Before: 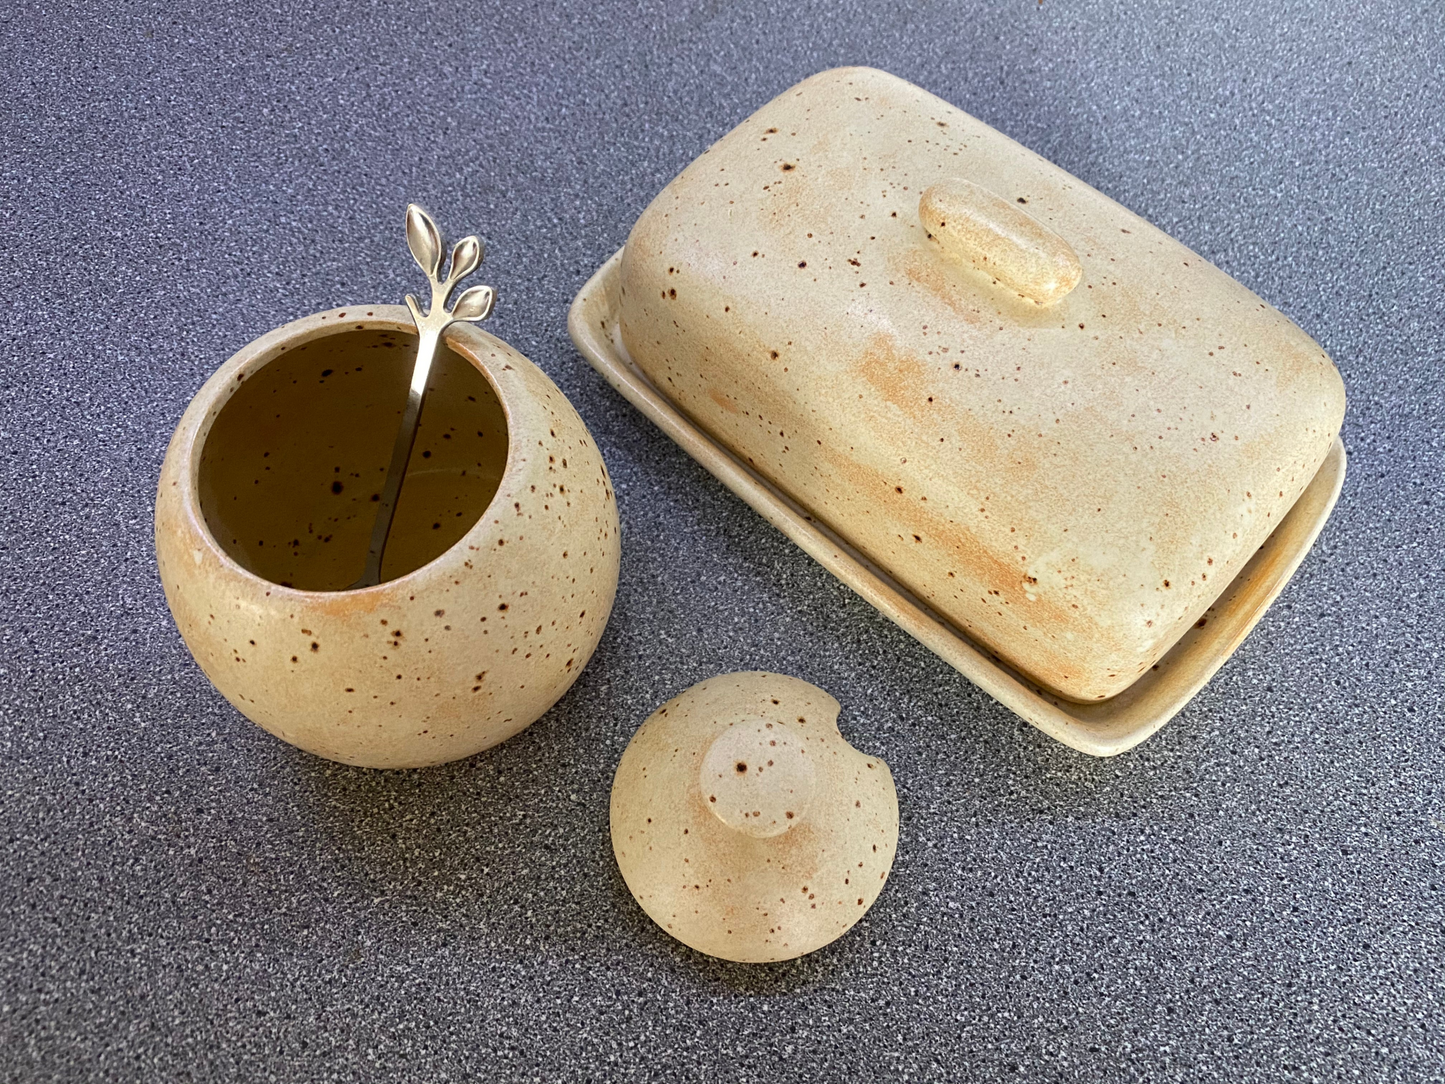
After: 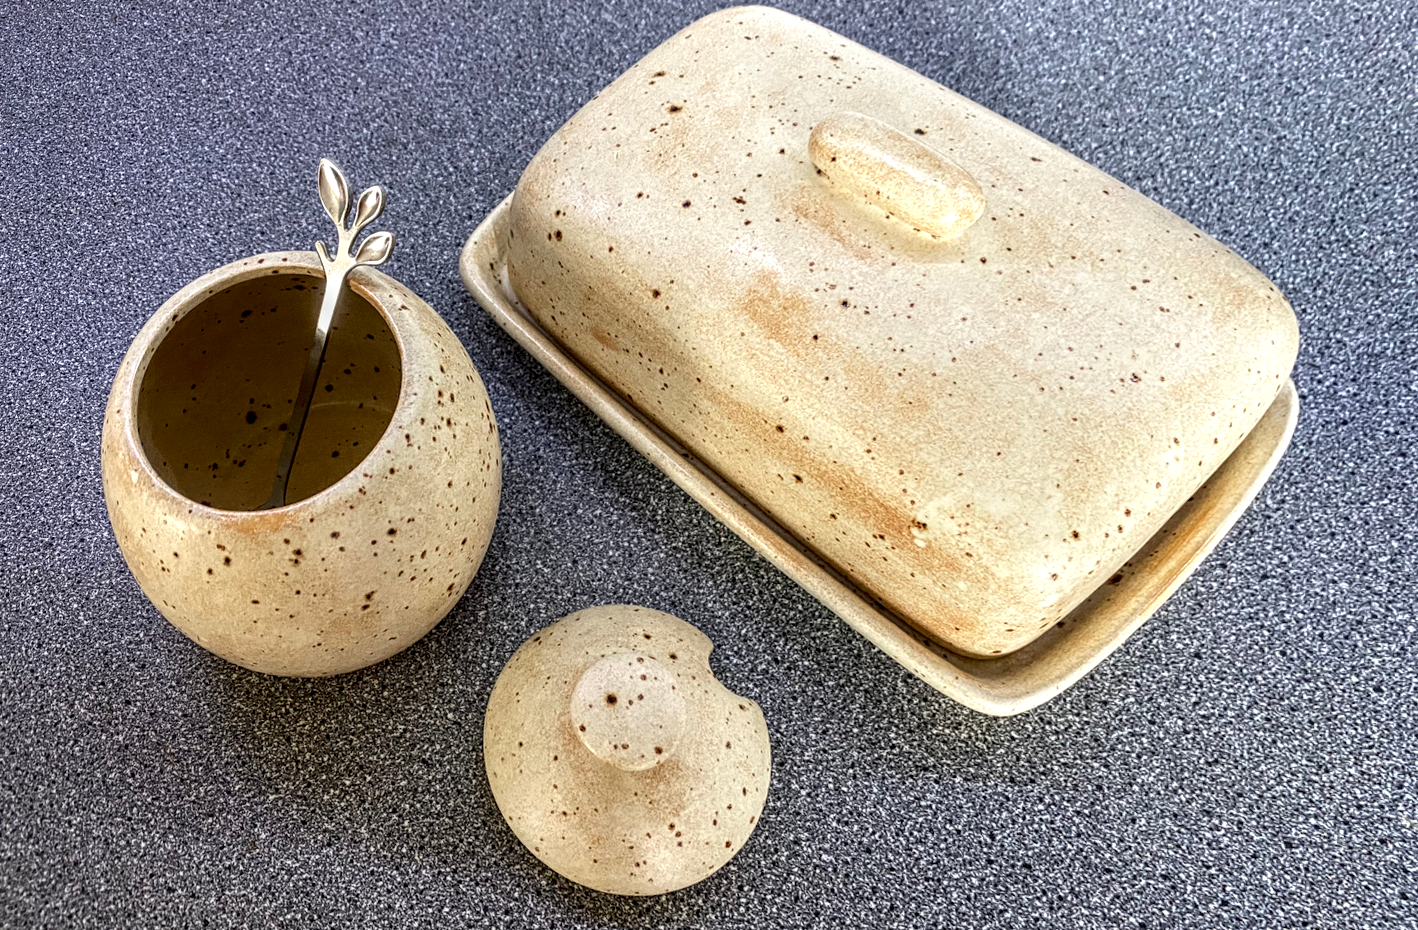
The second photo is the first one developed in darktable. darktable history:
local contrast: highlights 0%, shadows 0%, detail 182%
shadows and highlights: shadows 0, highlights 40
rotate and perspective: rotation 1.69°, lens shift (vertical) -0.023, lens shift (horizontal) -0.291, crop left 0.025, crop right 0.988, crop top 0.092, crop bottom 0.842
